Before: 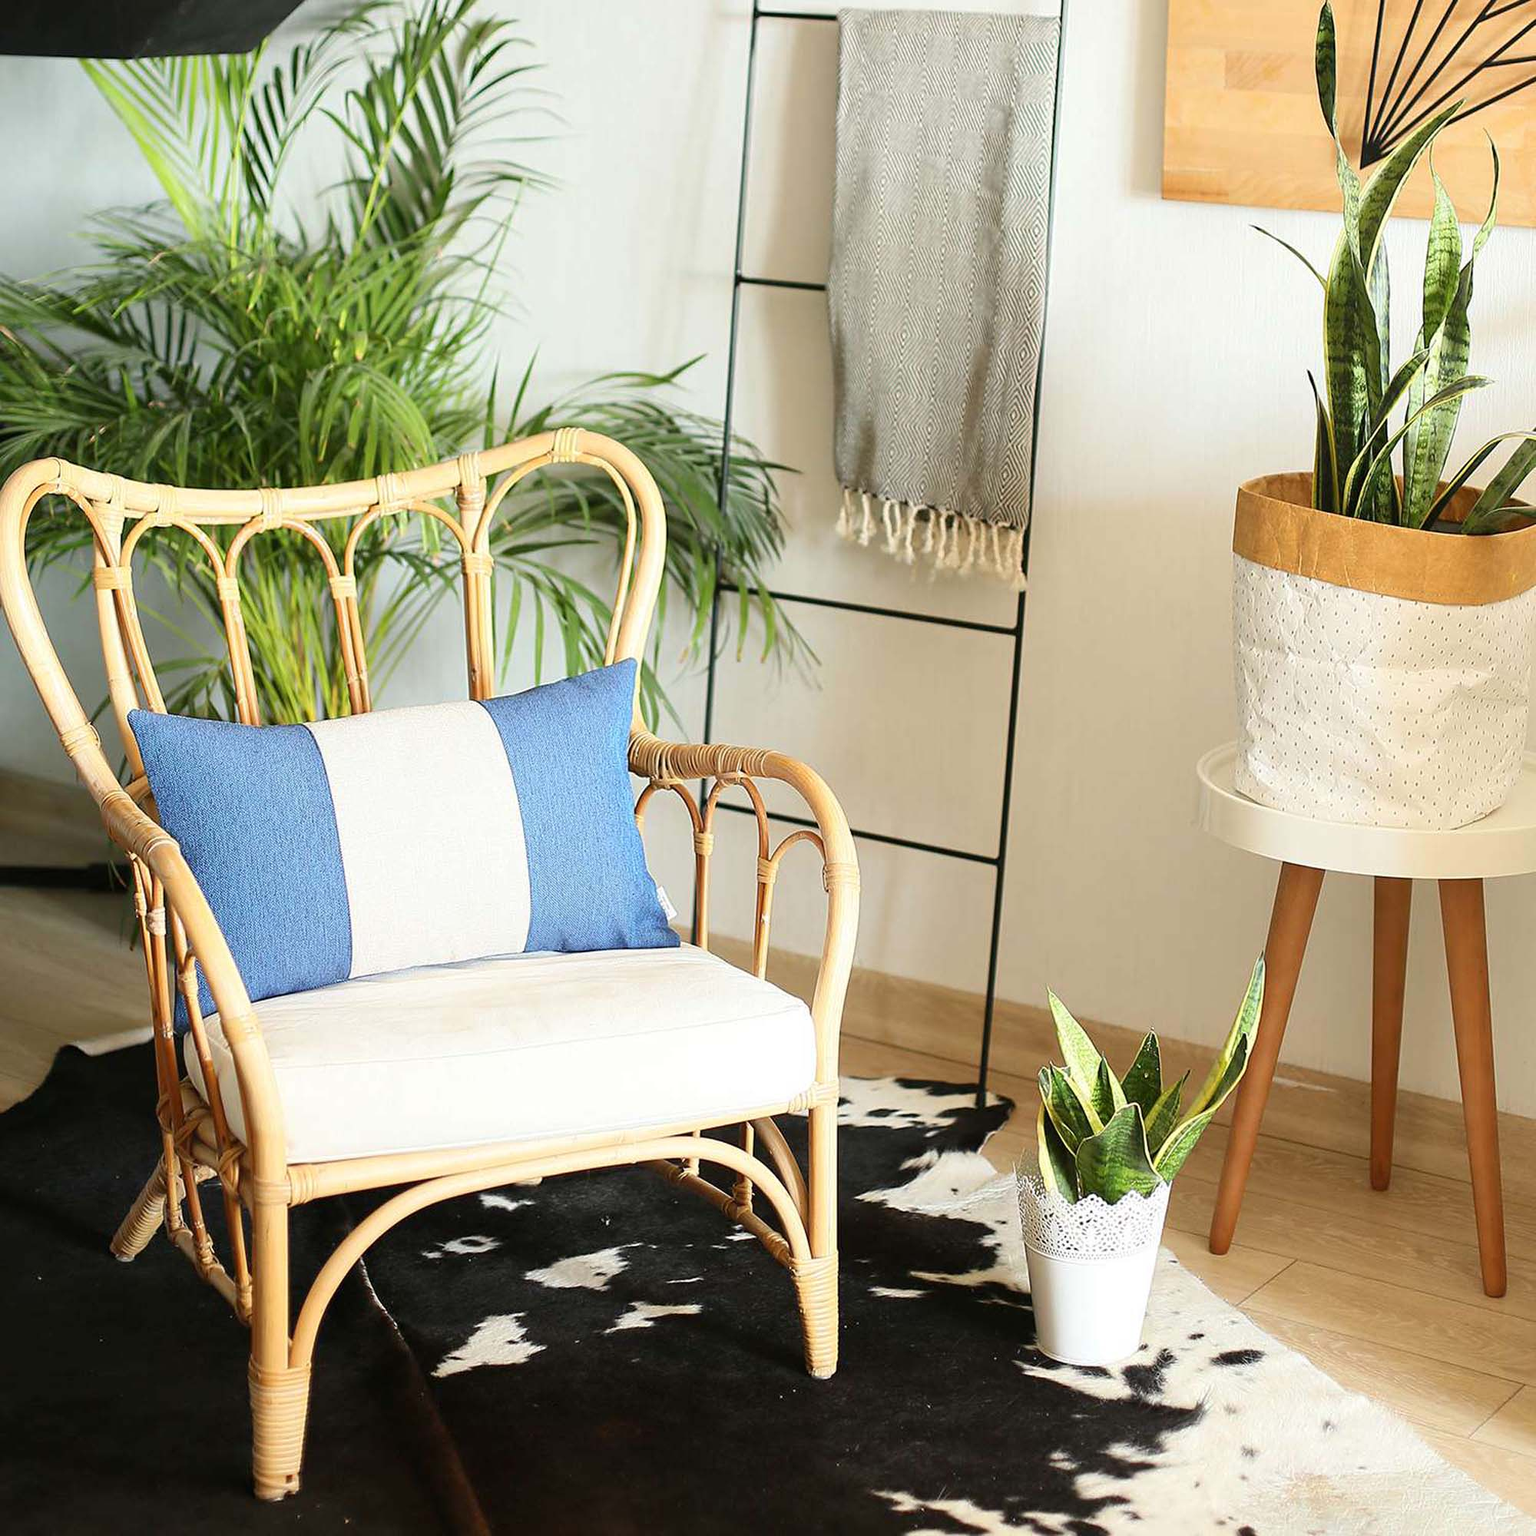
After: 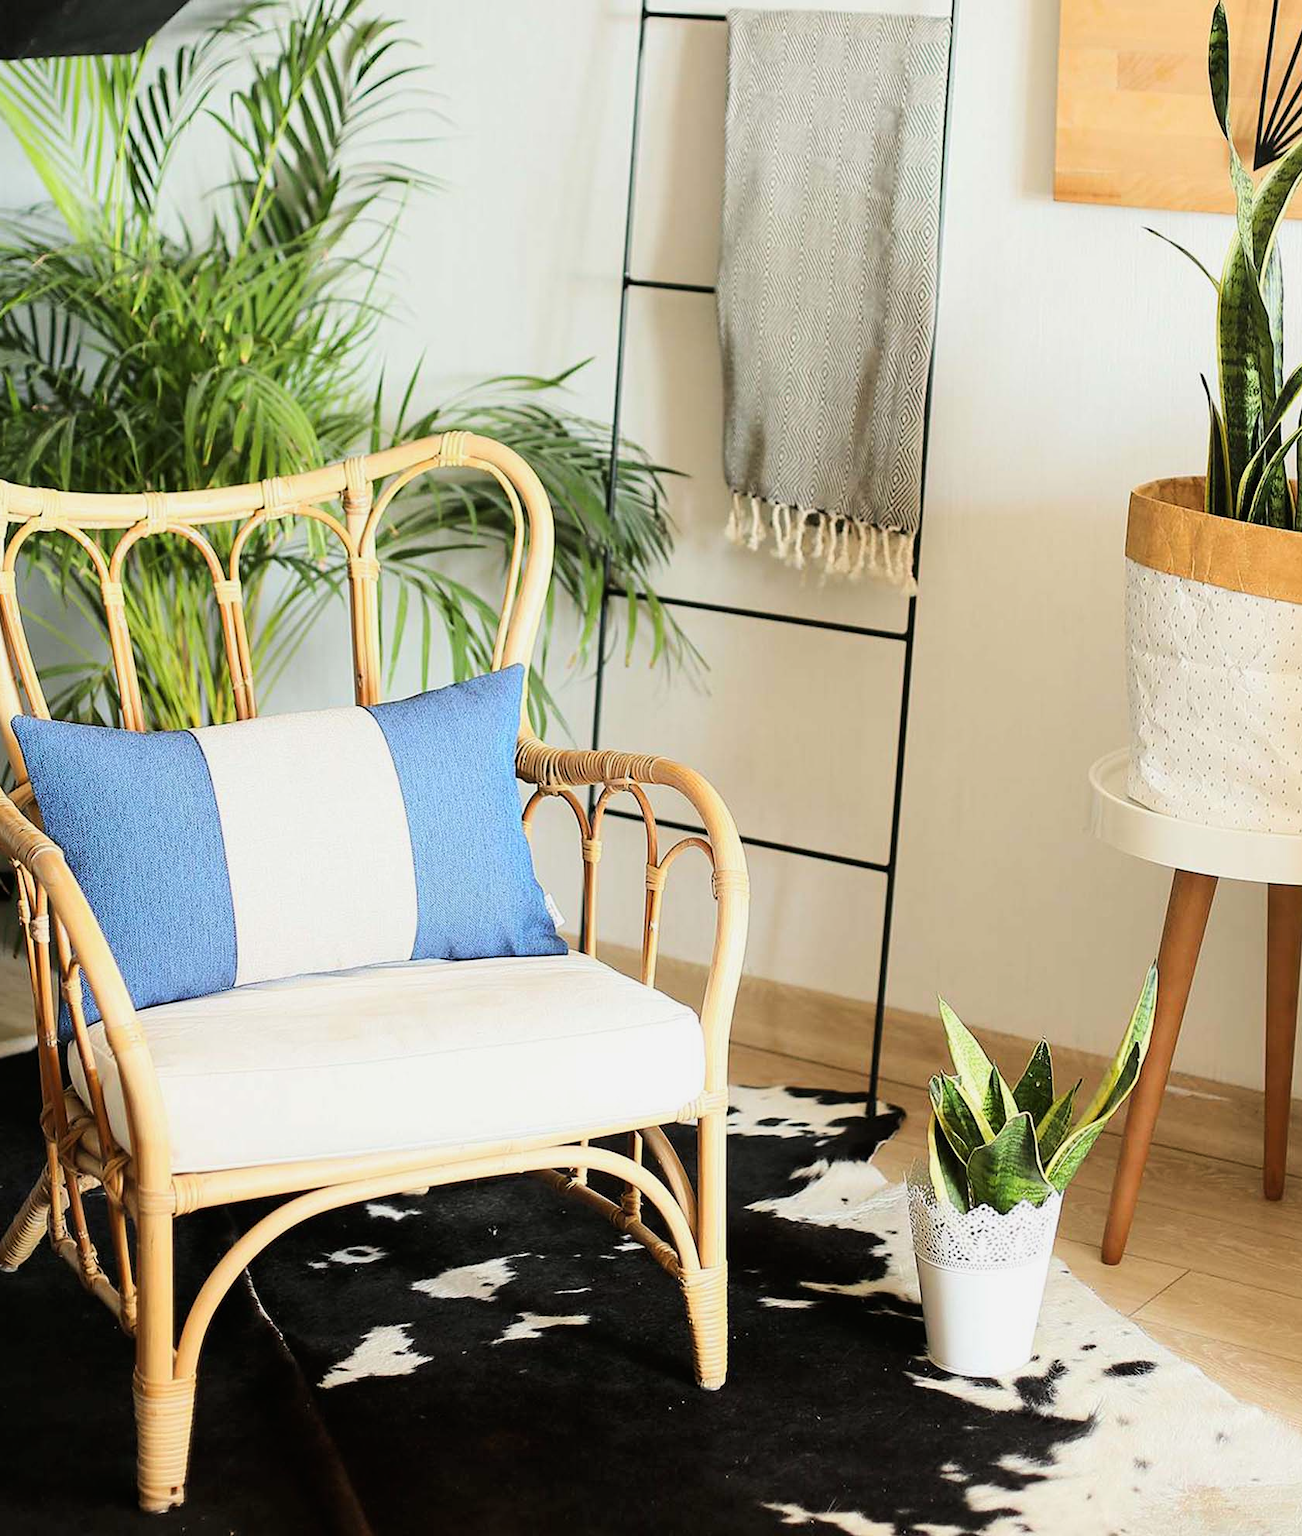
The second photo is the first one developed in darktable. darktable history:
tone curve: curves: ch0 [(0, 0) (0.068, 0.031) (0.175, 0.132) (0.337, 0.304) (0.498, 0.511) (0.748, 0.762) (0.993, 0.954)]; ch1 [(0, 0) (0.294, 0.184) (0.359, 0.34) (0.362, 0.35) (0.43, 0.41) (0.469, 0.453) (0.495, 0.489) (0.54, 0.563) (0.612, 0.641) (1, 1)]; ch2 [(0, 0) (0.431, 0.419) (0.495, 0.502) (0.524, 0.534) (0.557, 0.56) (0.634, 0.654) (0.728, 0.722) (1, 1)], color space Lab, linked channels, preserve colors none
crop: left 7.617%, right 7.822%
